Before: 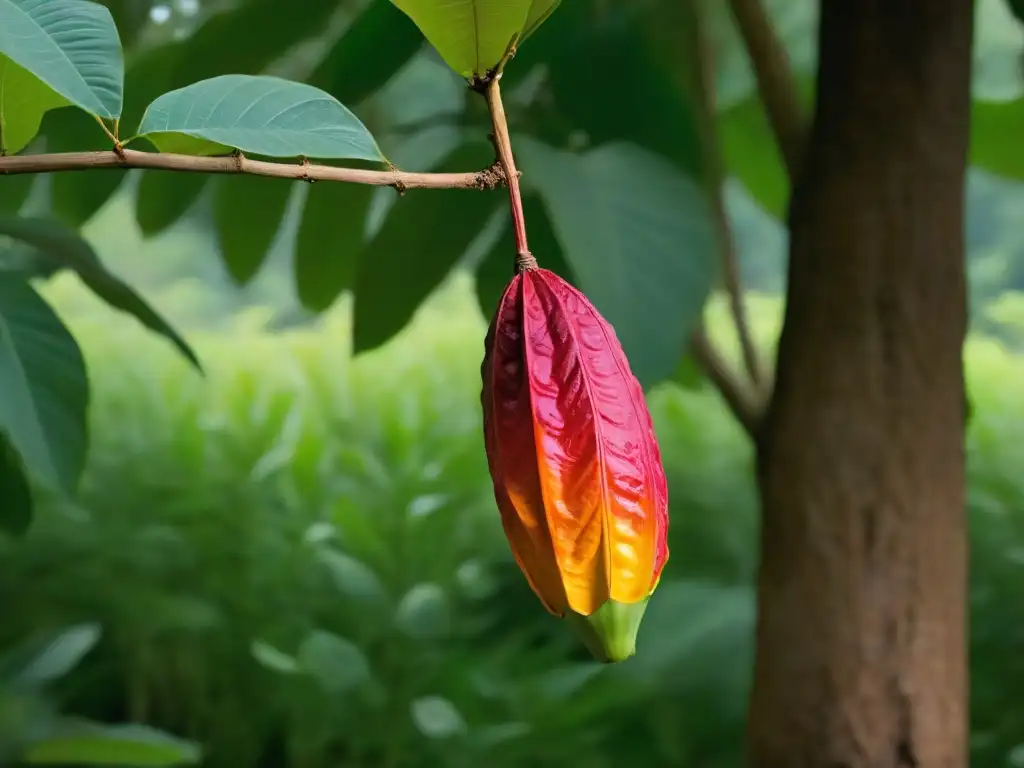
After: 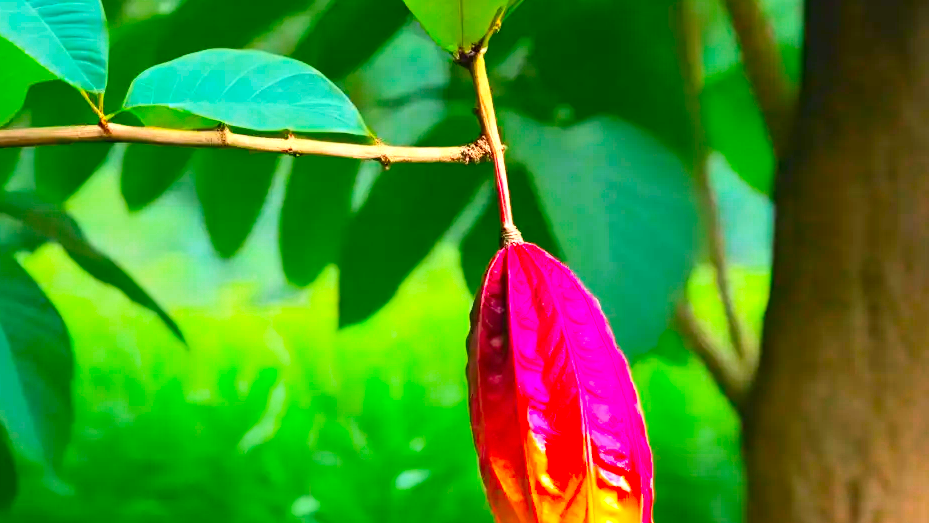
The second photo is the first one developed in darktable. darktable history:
crop: left 1.511%, top 3.411%, right 7.741%, bottom 28.465%
contrast brightness saturation: contrast 0.2, brightness 0.194, saturation 0.801
exposure: black level correction 0, exposure 0.899 EV, compensate highlight preservation false
color correction: highlights b* 0.001, saturation 1.14
color zones: curves: ch0 [(0, 0.465) (0.092, 0.596) (0.289, 0.464) (0.429, 0.453) (0.571, 0.464) (0.714, 0.455) (0.857, 0.462) (1, 0.465)]
